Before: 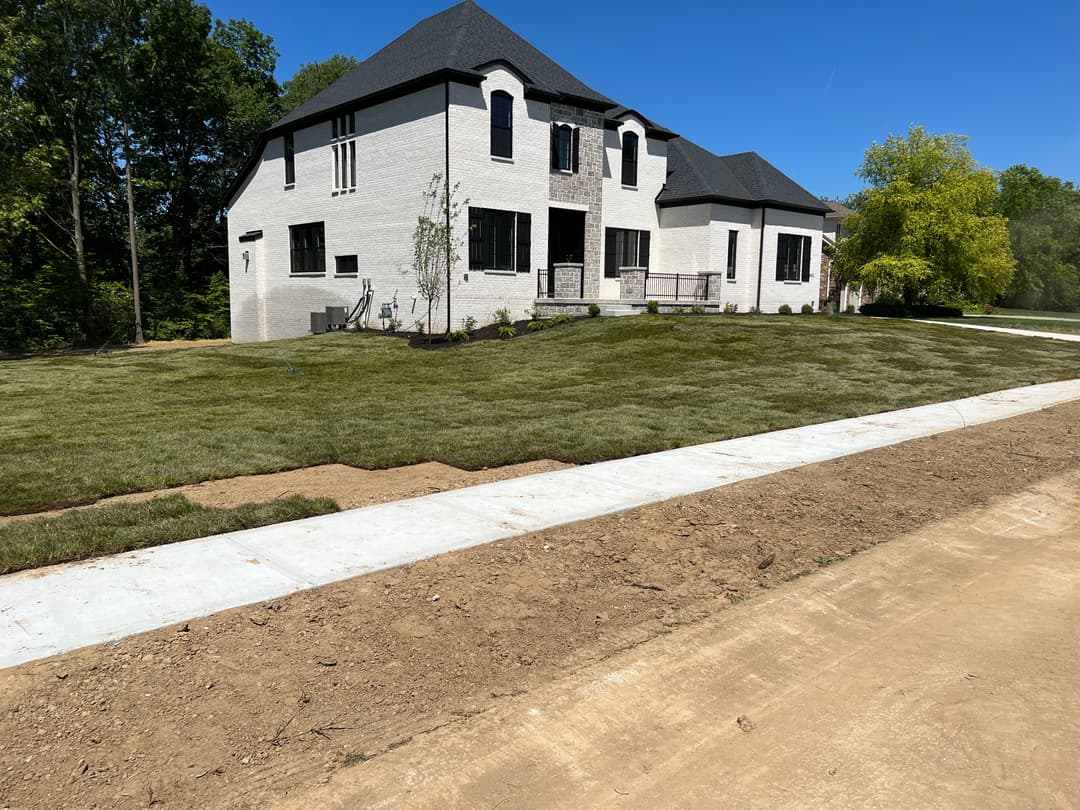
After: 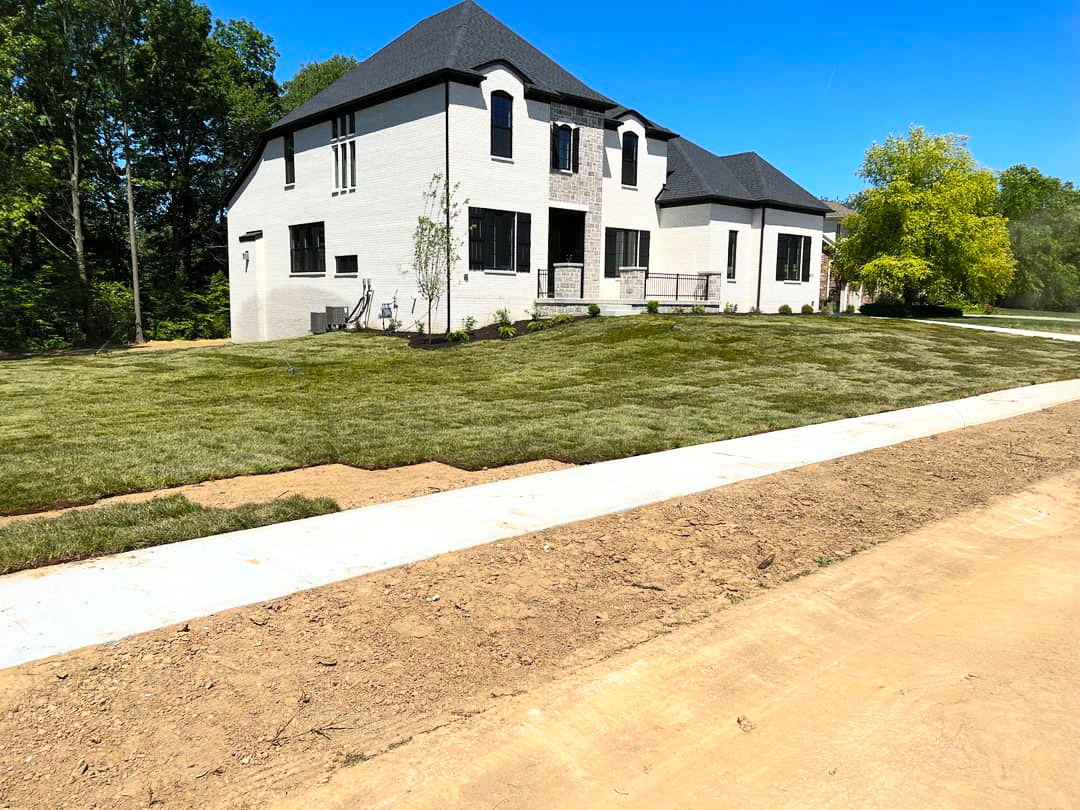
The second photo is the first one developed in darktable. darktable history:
contrast brightness saturation: contrast 0.241, brightness 0.264, saturation 0.381
local contrast: mode bilateral grid, contrast 19, coarseness 50, detail 119%, midtone range 0.2
